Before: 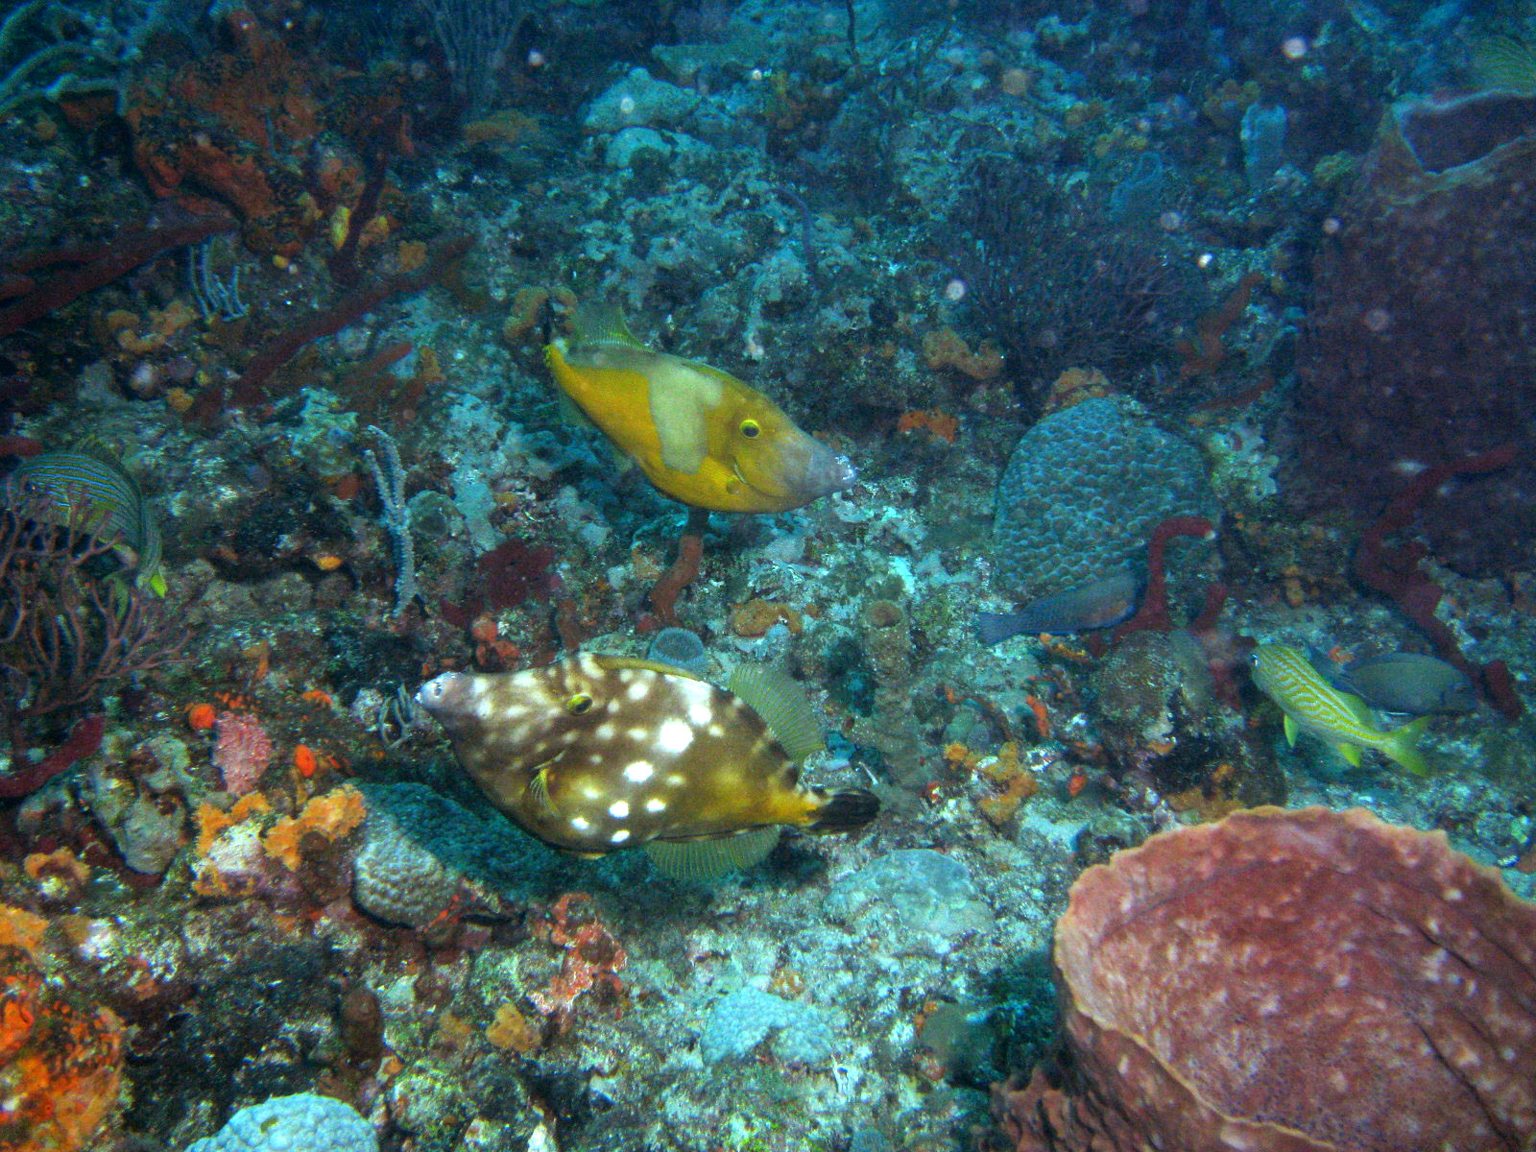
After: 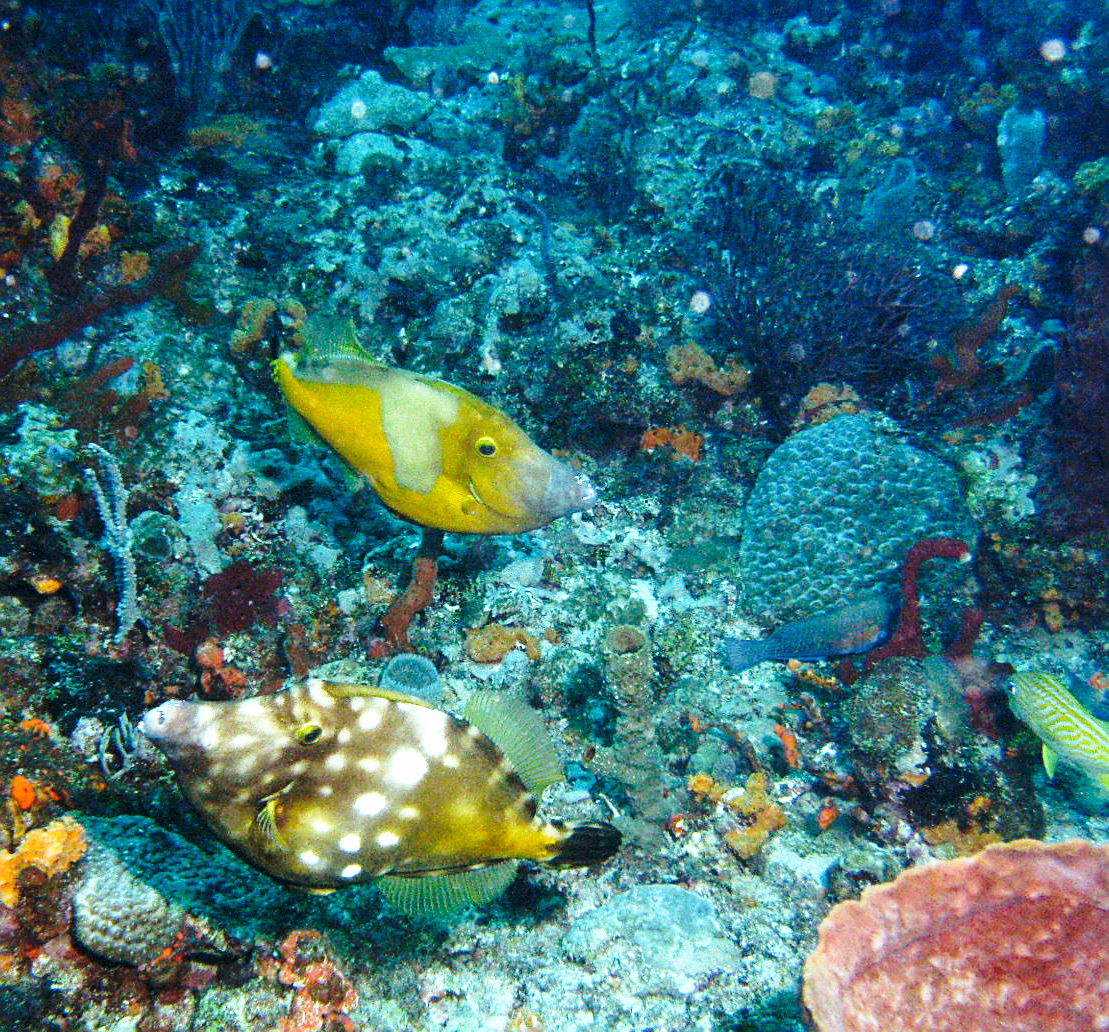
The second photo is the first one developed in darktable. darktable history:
sharpen: on, module defaults
base curve: curves: ch0 [(0, 0) (0.036, 0.037) (0.121, 0.228) (0.46, 0.76) (0.859, 0.983) (1, 1)], preserve colors none
crop: left 18.479%, right 12.2%, bottom 13.971%
